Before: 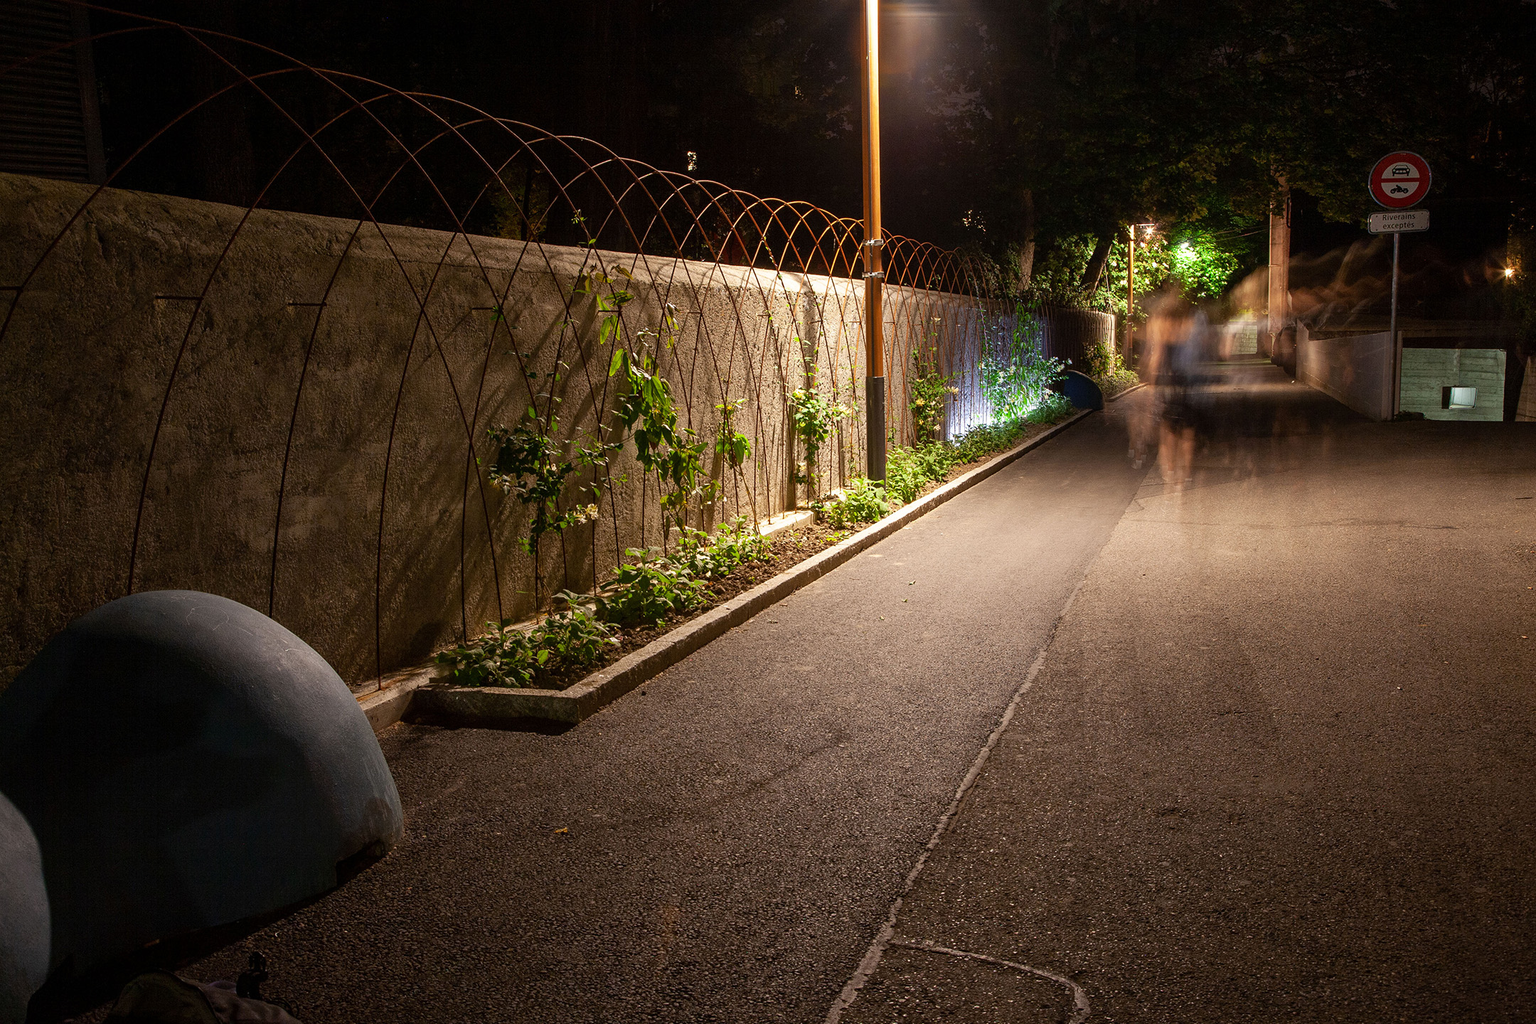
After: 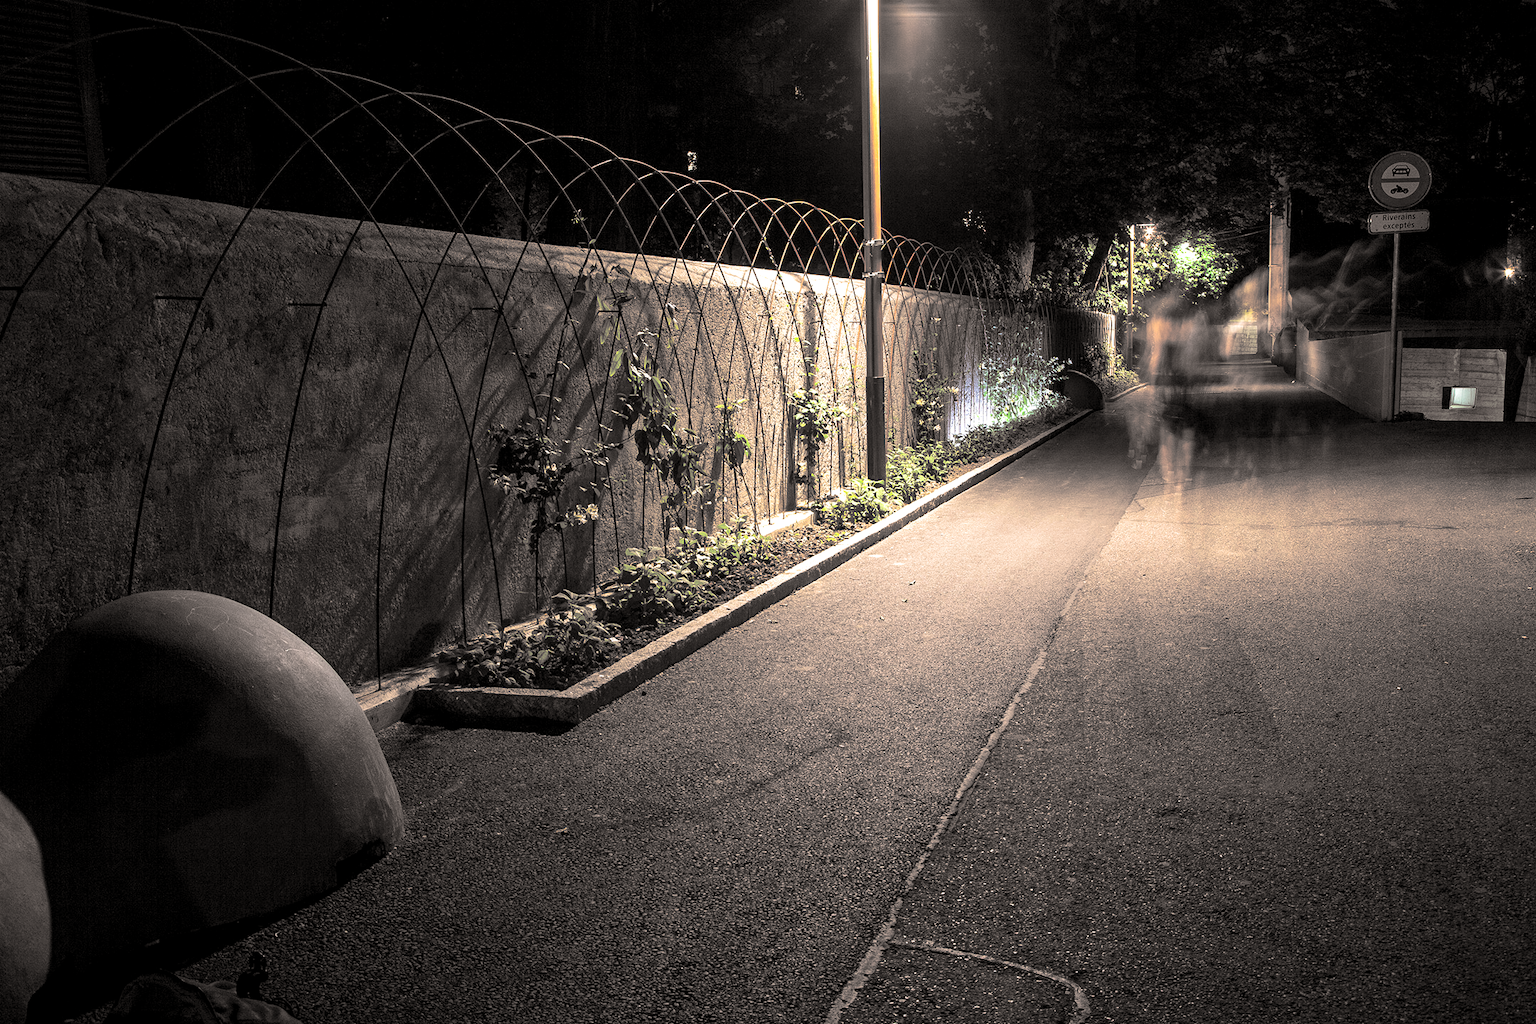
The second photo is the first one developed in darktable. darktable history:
split-toning: shadows › hue 26°, shadows › saturation 0.09, highlights › hue 40°, highlights › saturation 0.18, balance -63, compress 0%
exposure: black level correction 0.001, exposure 0.5 EV, compensate exposure bias true, compensate highlight preservation false
local contrast: highlights 100%, shadows 100%, detail 120%, midtone range 0.2
